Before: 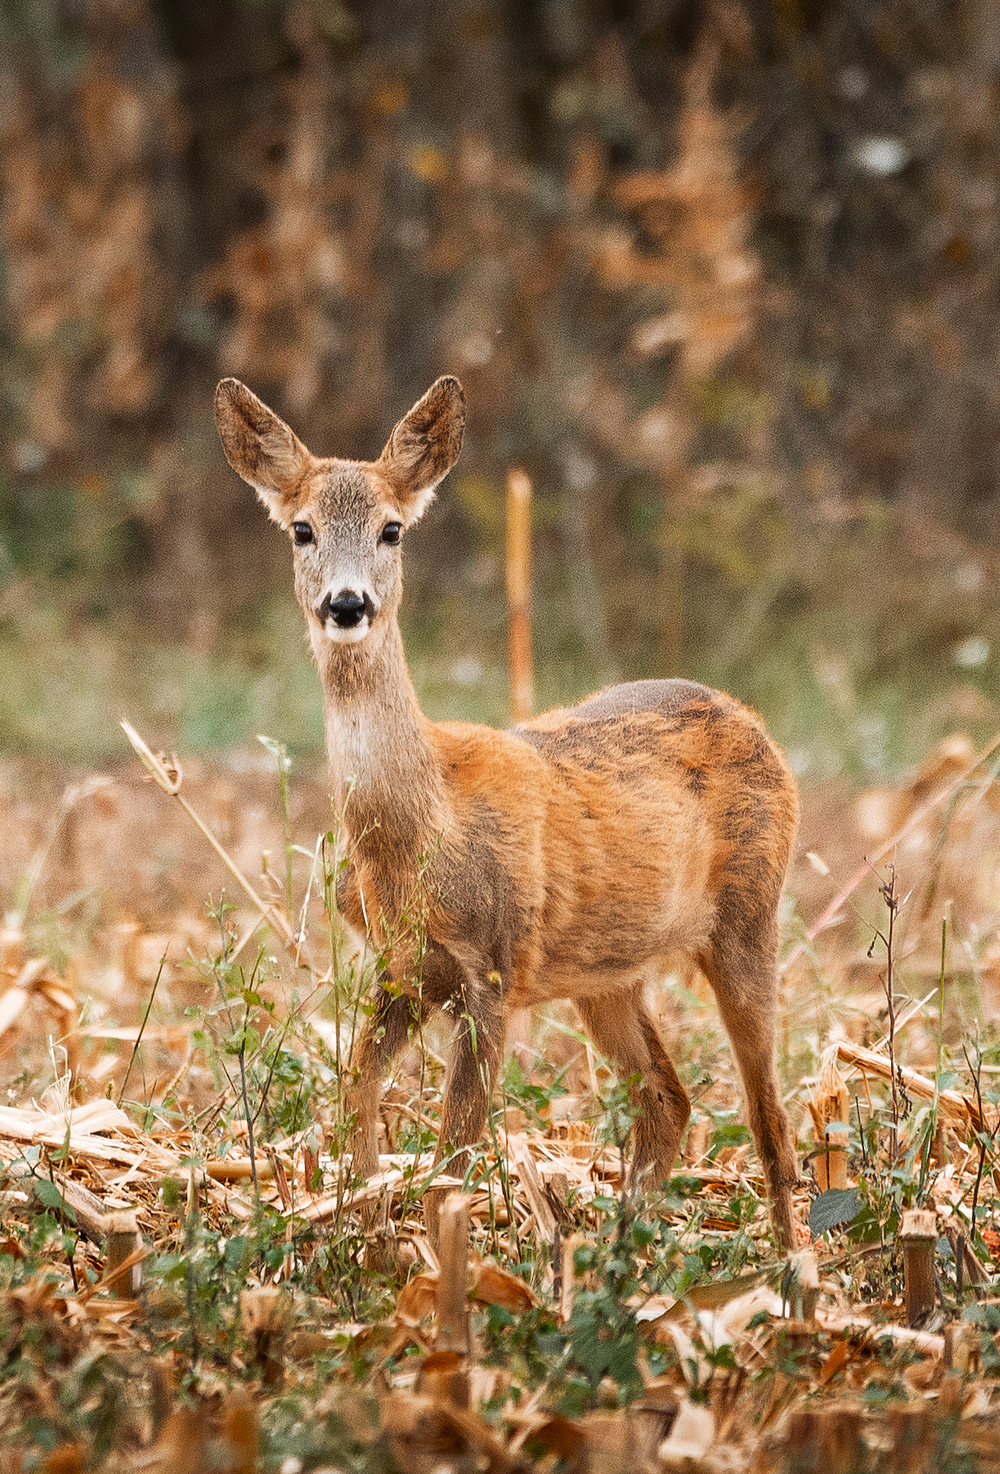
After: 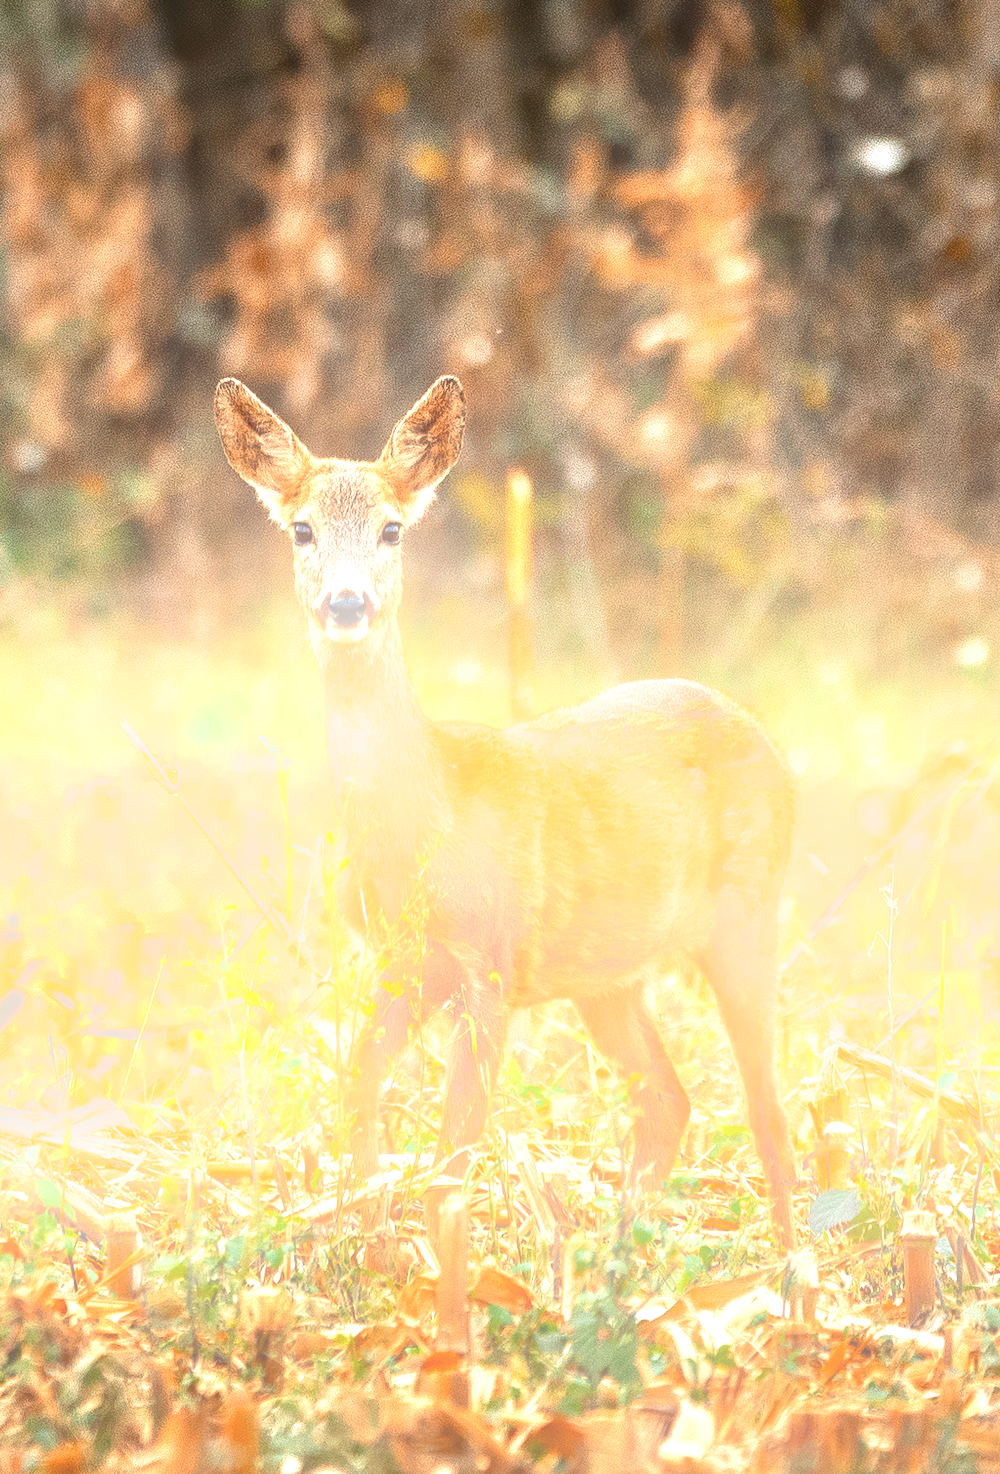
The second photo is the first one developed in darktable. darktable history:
exposure: black level correction 0, exposure 1.388 EV, compensate exposure bias true, compensate highlight preservation false
bloom: on, module defaults
